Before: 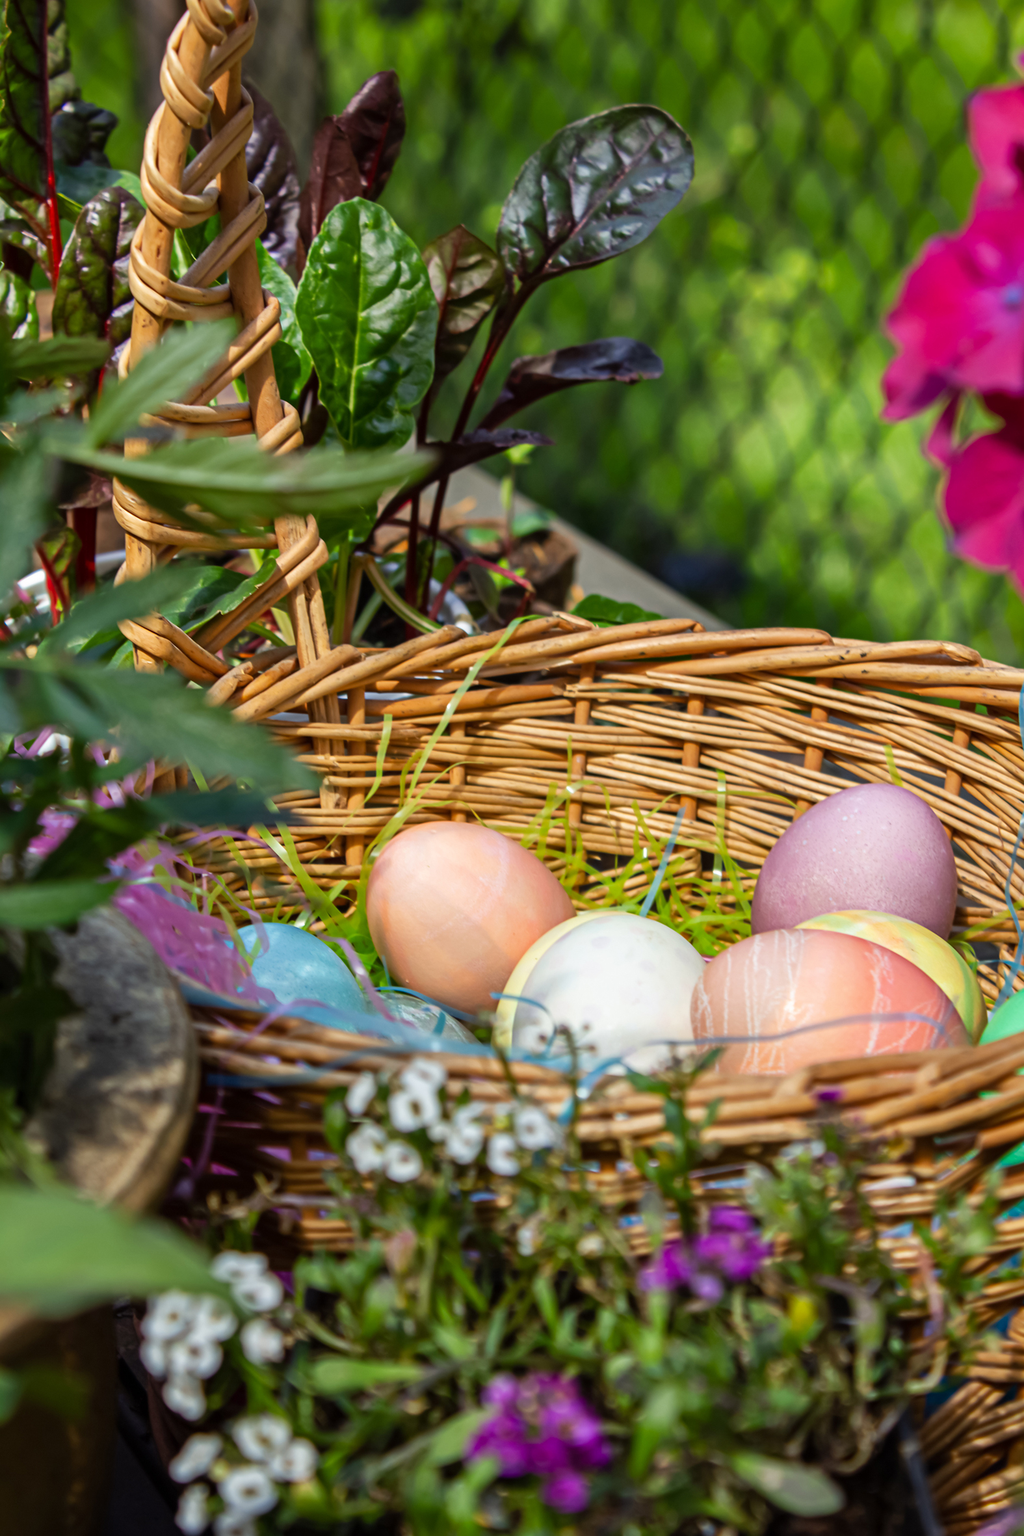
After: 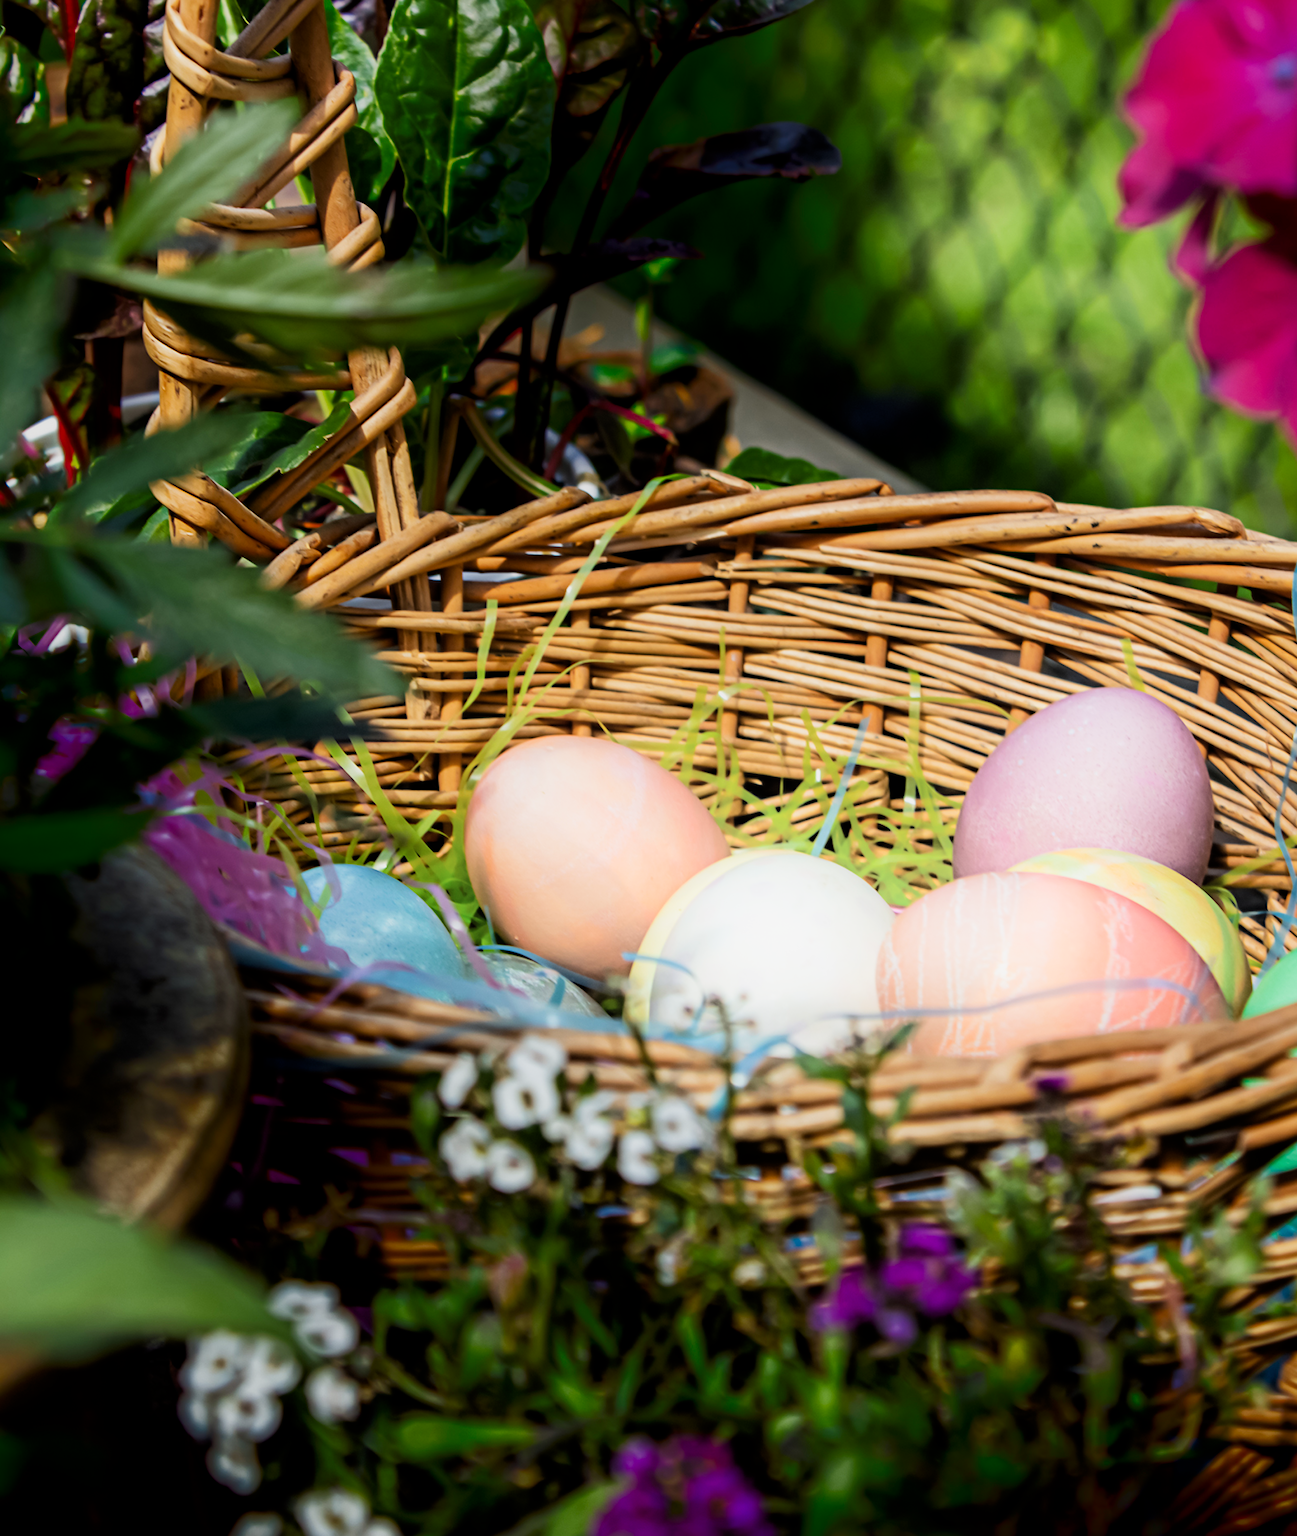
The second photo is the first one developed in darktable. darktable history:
filmic rgb: black relative exposure -5.06 EV, white relative exposure 3.53 EV, hardness 3.17, contrast 1.3, highlights saturation mix -49.18%
shadows and highlights: shadows -89.61, highlights 89.63, shadows color adjustment 99.14%, highlights color adjustment 0.709%, soften with gaussian
crop and rotate: top 15.74%, bottom 5.365%
